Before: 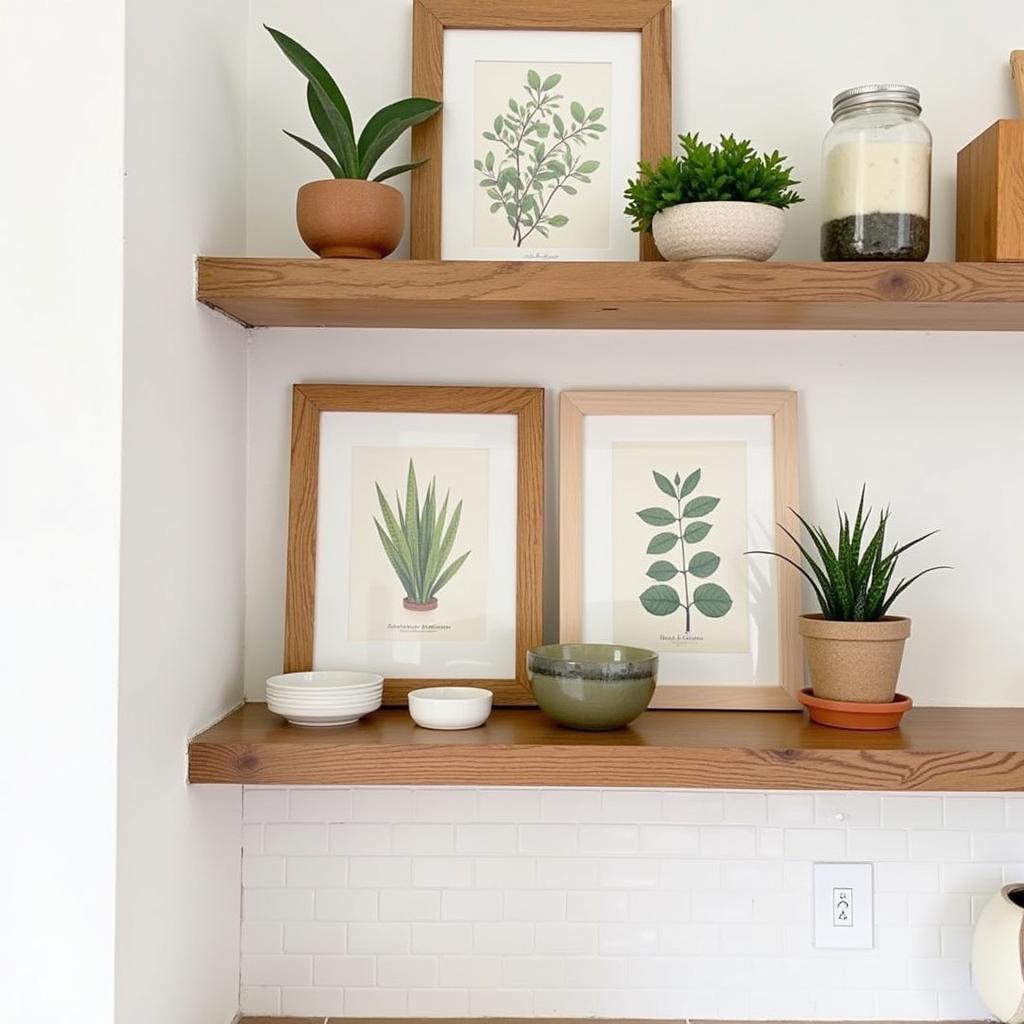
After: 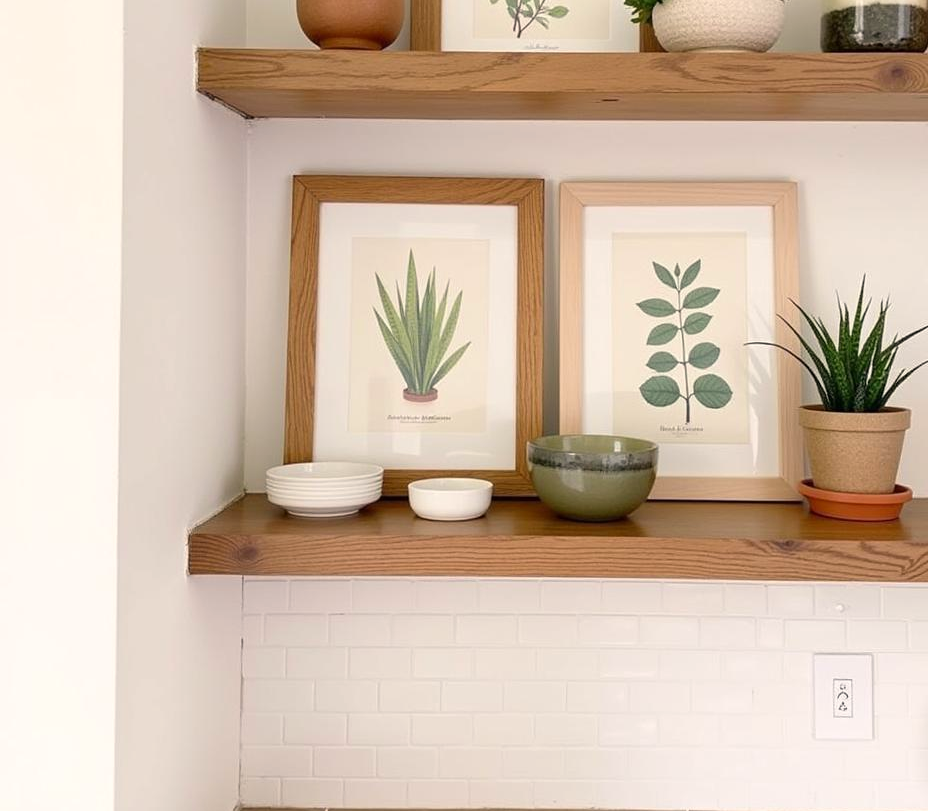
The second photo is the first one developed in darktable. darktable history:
color correction: highlights a* 3.54, highlights b* 5.13
crop: top 20.454%, right 9.332%, bottom 0.249%
